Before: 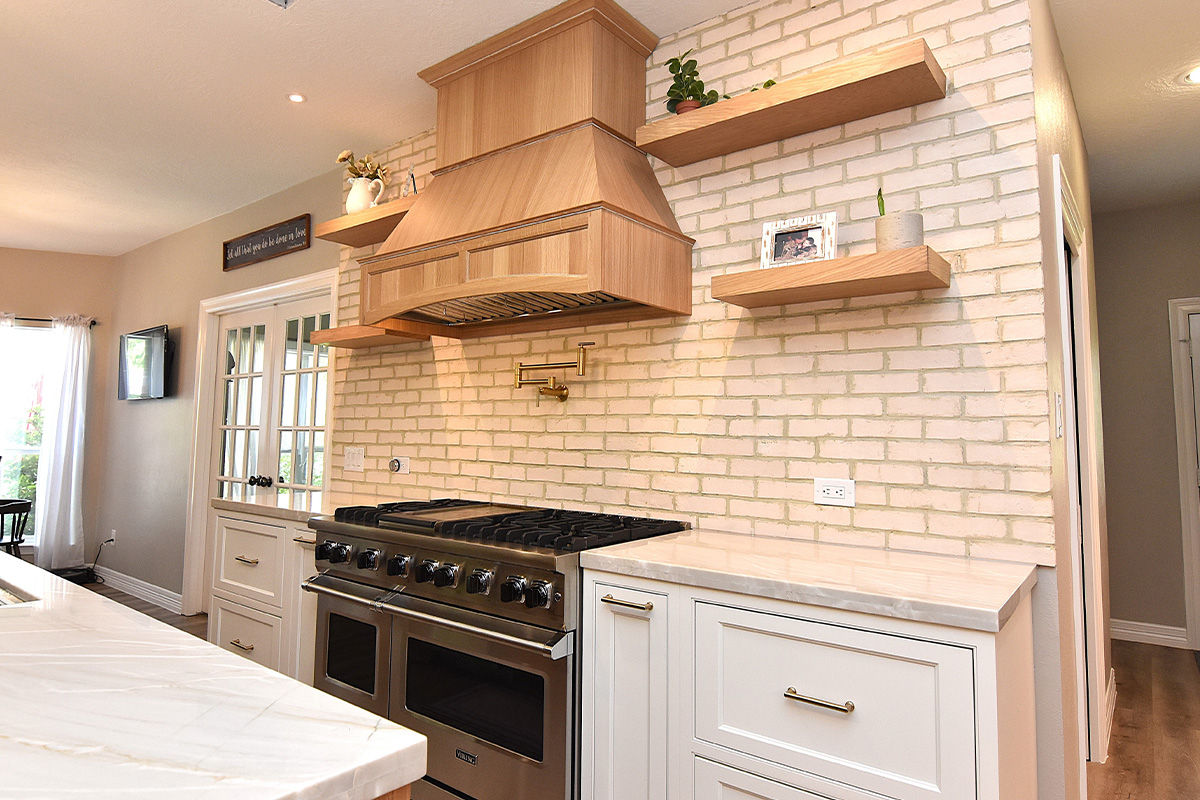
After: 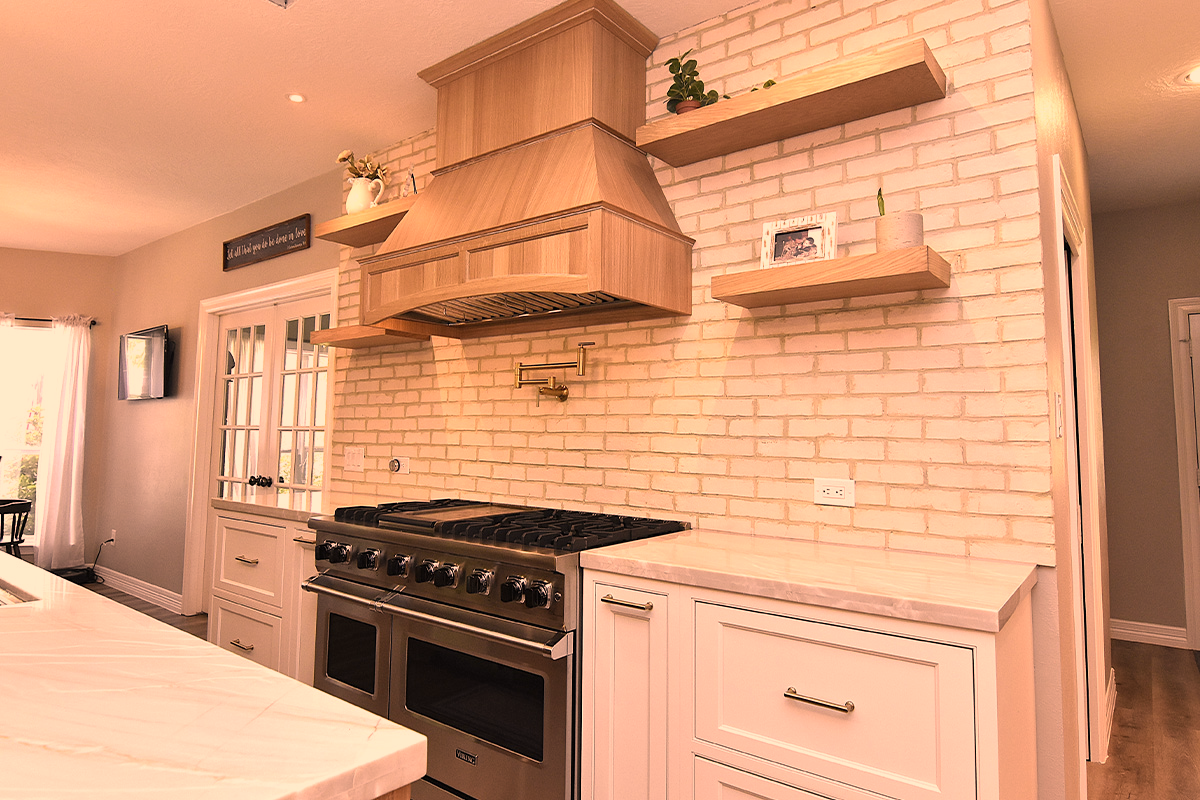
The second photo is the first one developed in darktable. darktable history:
color correction: highlights a* 39.29, highlights b* 39.91, saturation 0.694
